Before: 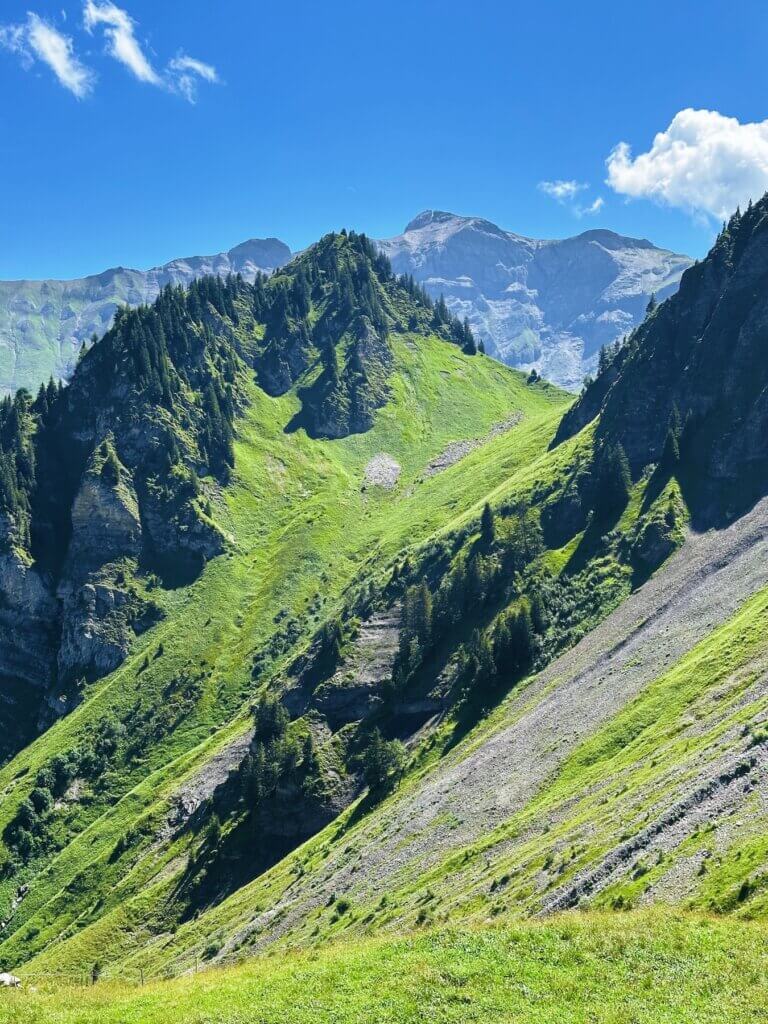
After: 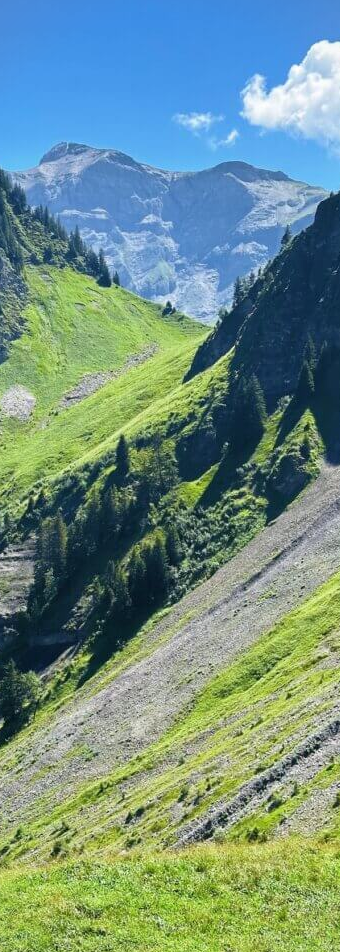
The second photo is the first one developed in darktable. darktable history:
vignetting: fall-off start 97%, fall-off radius 100%, width/height ratio 0.609, unbound false
crop: left 47.628%, top 6.643%, right 7.874%
